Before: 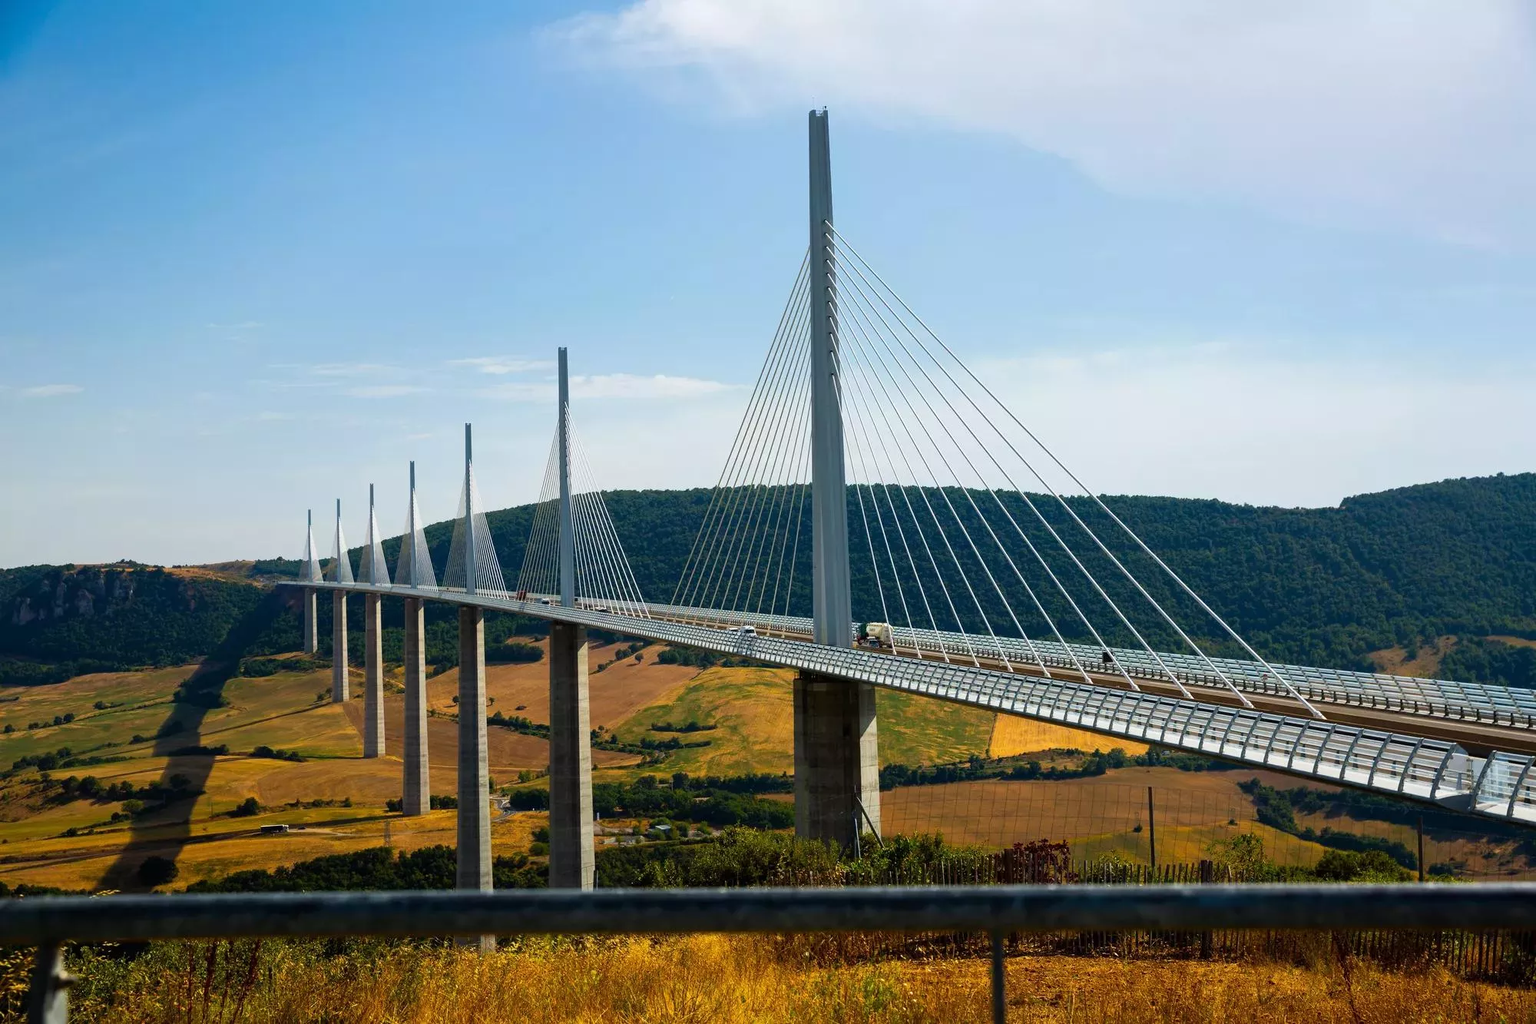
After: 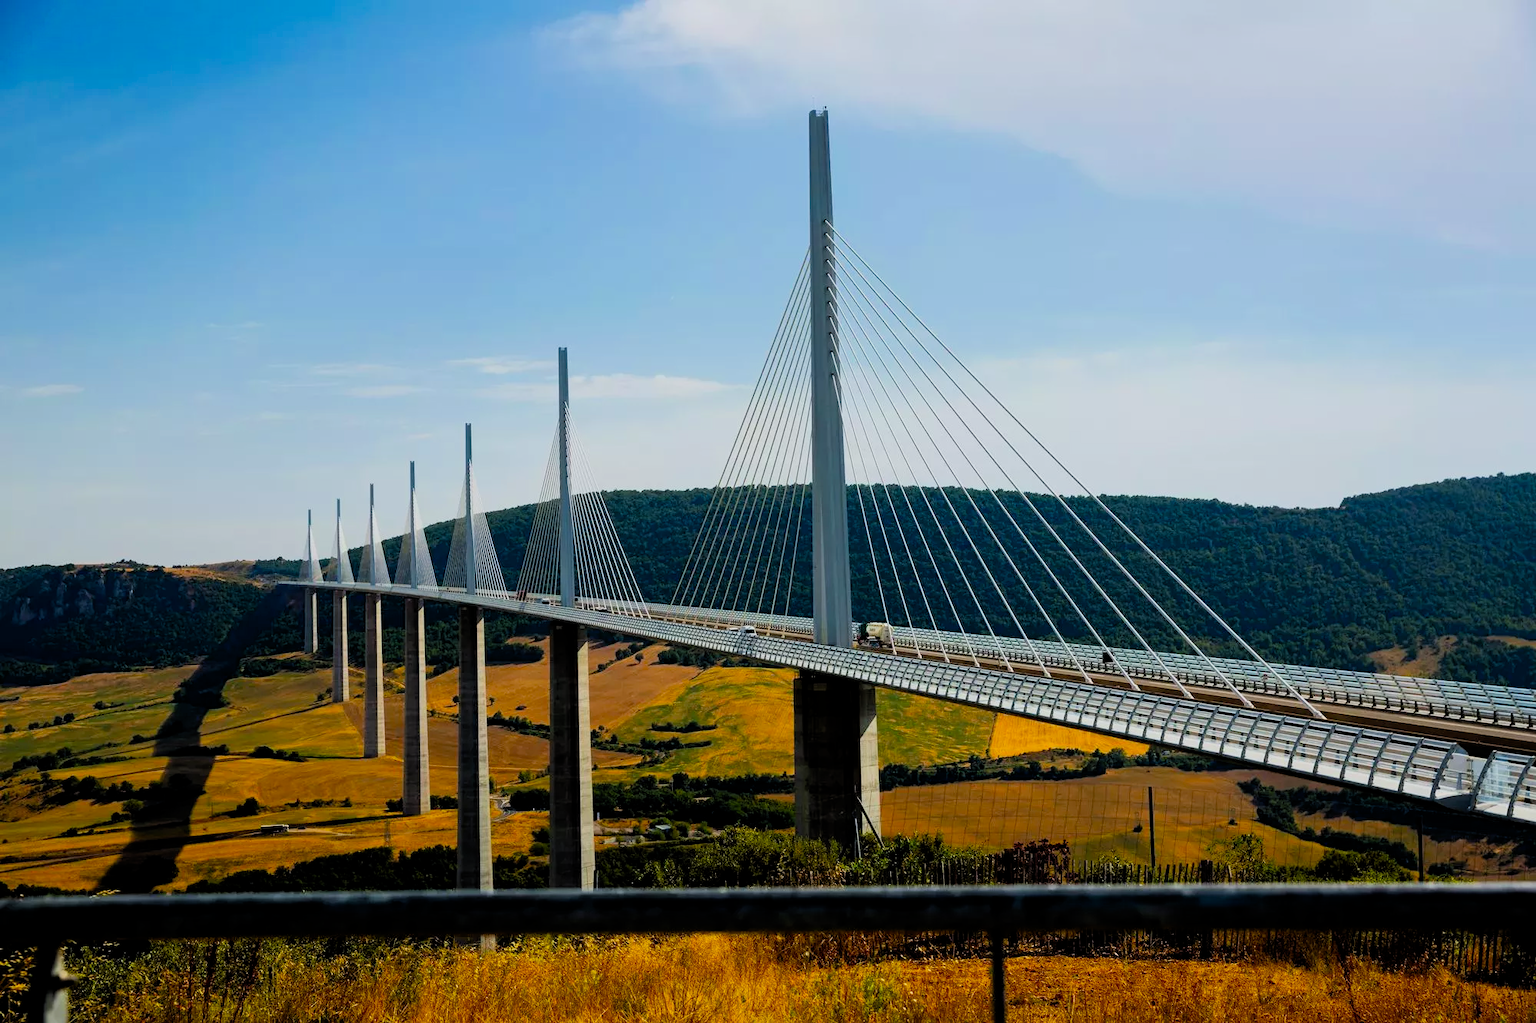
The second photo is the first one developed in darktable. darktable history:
filmic rgb: black relative exposure -7.78 EV, white relative exposure 4.46 EV, threshold 5.97 EV, target black luminance 0%, hardness 3.75, latitude 50.83%, contrast 1.065, highlights saturation mix 8.63%, shadows ↔ highlights balance -0.235%, color science v4 (2020), contrast in shadows soft, contrast in highlights soft, enable highlight reconstruction true
